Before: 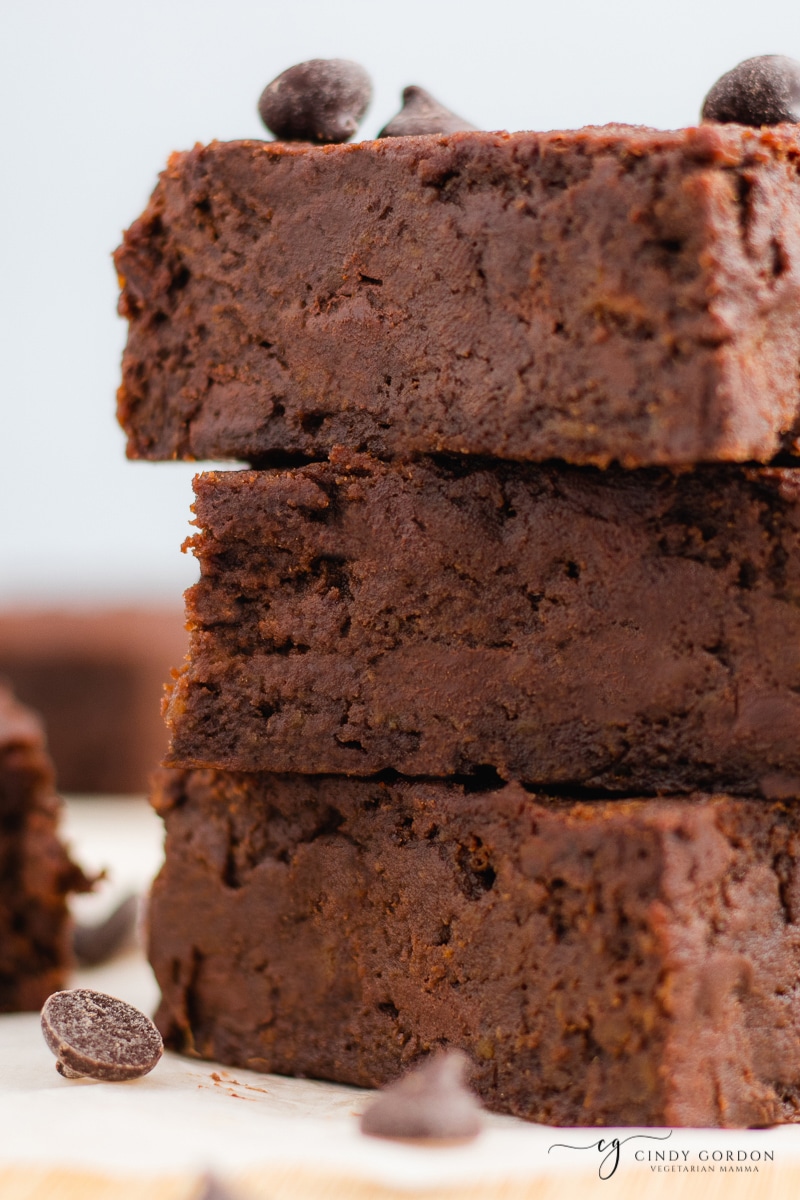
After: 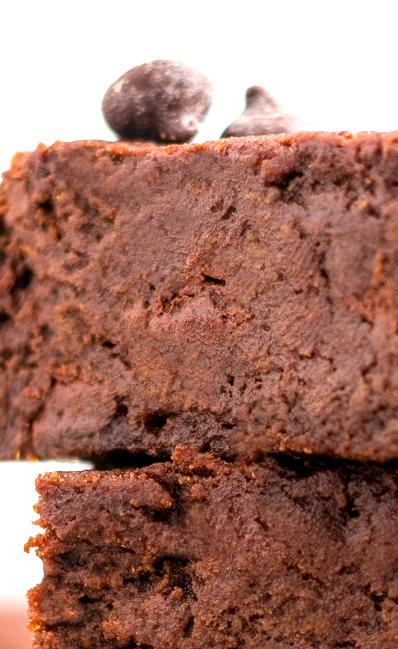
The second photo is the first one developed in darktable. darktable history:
color zones: curves: ch0 [(0, 0.497) (0.096, 0.361) (0.221, 0.538) (0.429, 0.5) (0.571, 0.5) (0.714, 0.5) (0.857, 0.5) (1, 0.497)]; ch1 [(0, 0.5) (0.143, 0.5) (0.257, -0.002) (0.429, 0.04) (0.571, -0.001) (0.714, -0.015) (0.857, 0.024) (1, 0.5)], mix -63.76%
local contrast: on, module defaults
crop: left 19.708%, right 30.481%, bottom 45.914%
exposure: black level correction 0.001, exposure 1 EV, compensate highlight preservation false
